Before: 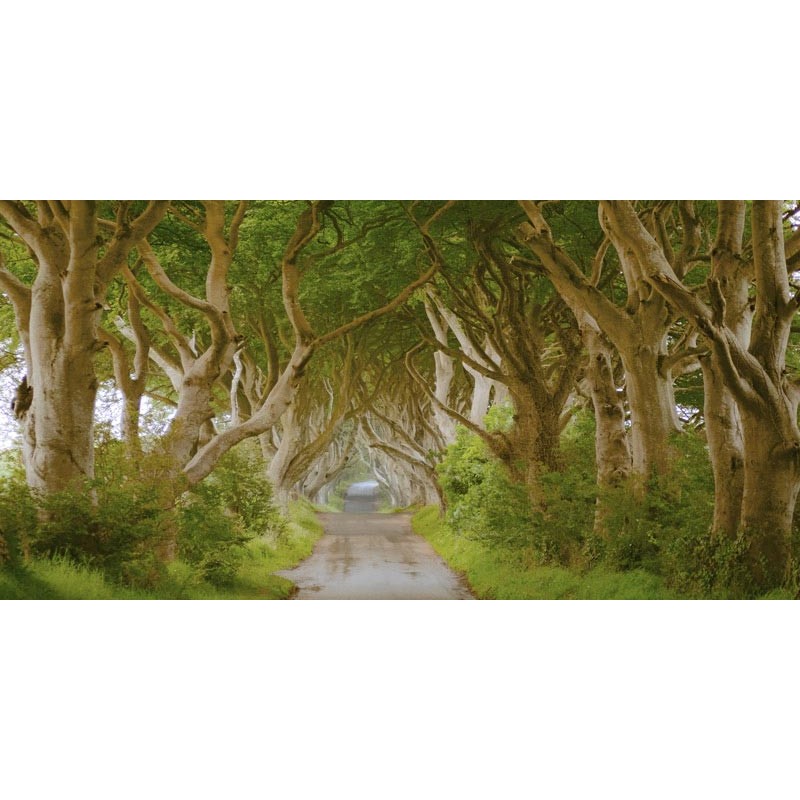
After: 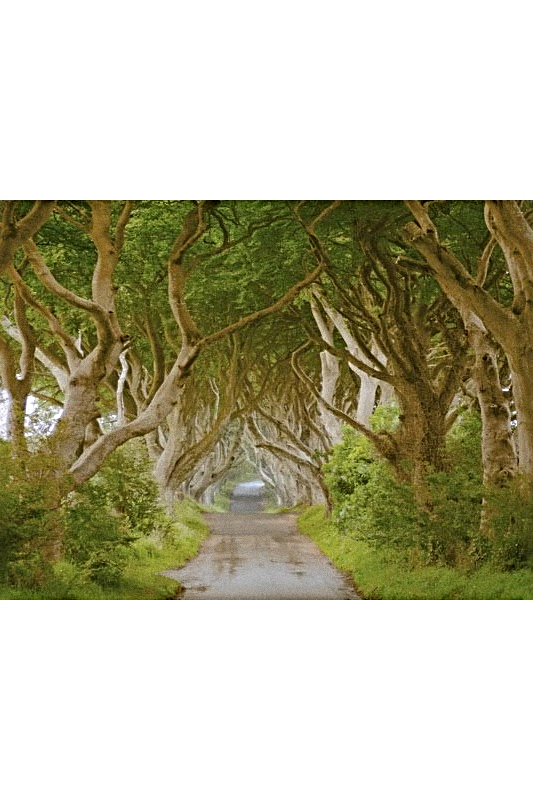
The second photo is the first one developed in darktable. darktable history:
crop and rotate: left 14.292%, right 19.041%
grain: coarseness 0.47 ISO
sharpen: radius 4
